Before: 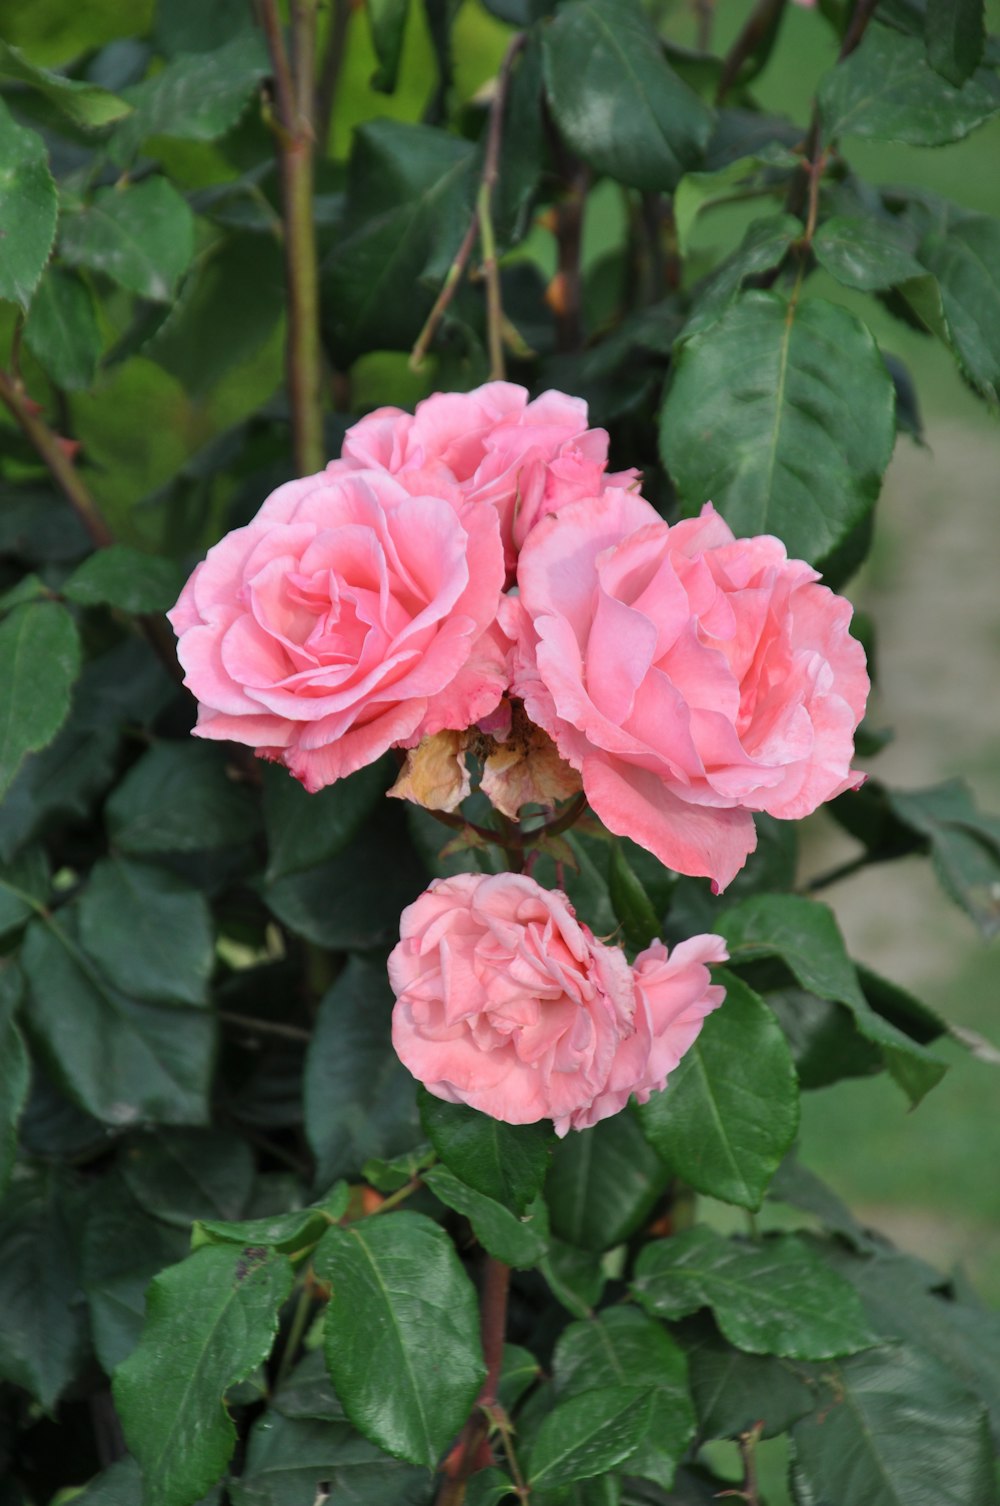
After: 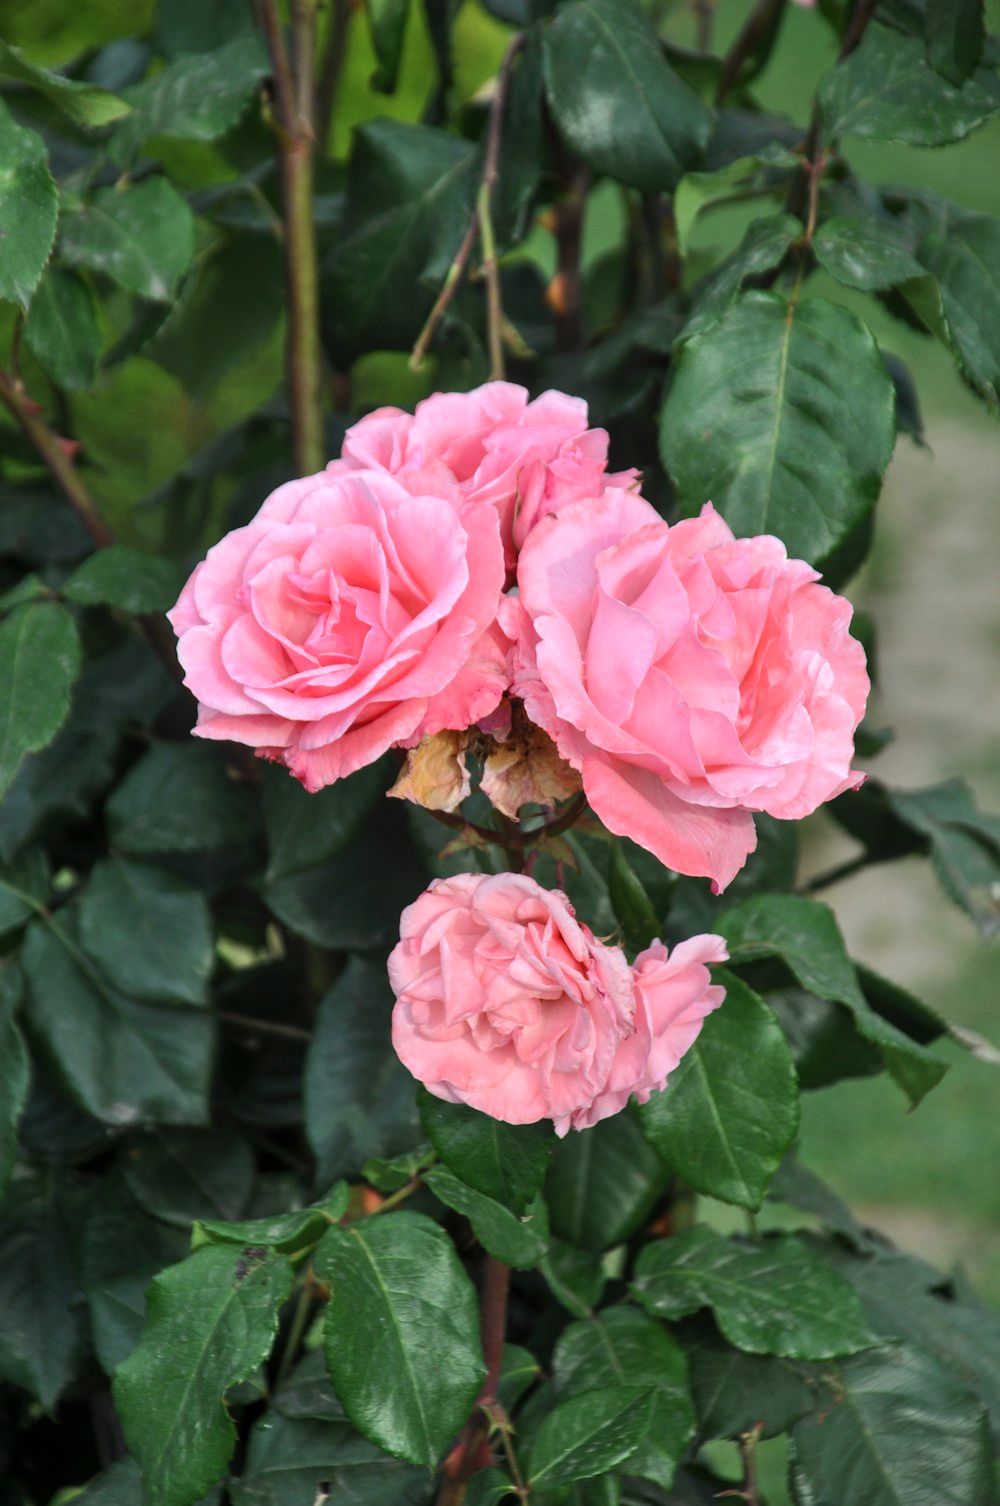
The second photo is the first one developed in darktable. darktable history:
local contrast: detail 110%
tone equalizer: -8 EV -0.382 EV, -7 EV -0.391 EV, -6 EV -0.304 EV, -5 EV -0.215 EV, -3 EV 0.256 EV, -2 EV 0.323 EV, -1 EV 0.403 EV, +0 EV 0.413 EV, edges refinement/feathering 500, mask exposure compensation -1.57 EV, preserve details no
